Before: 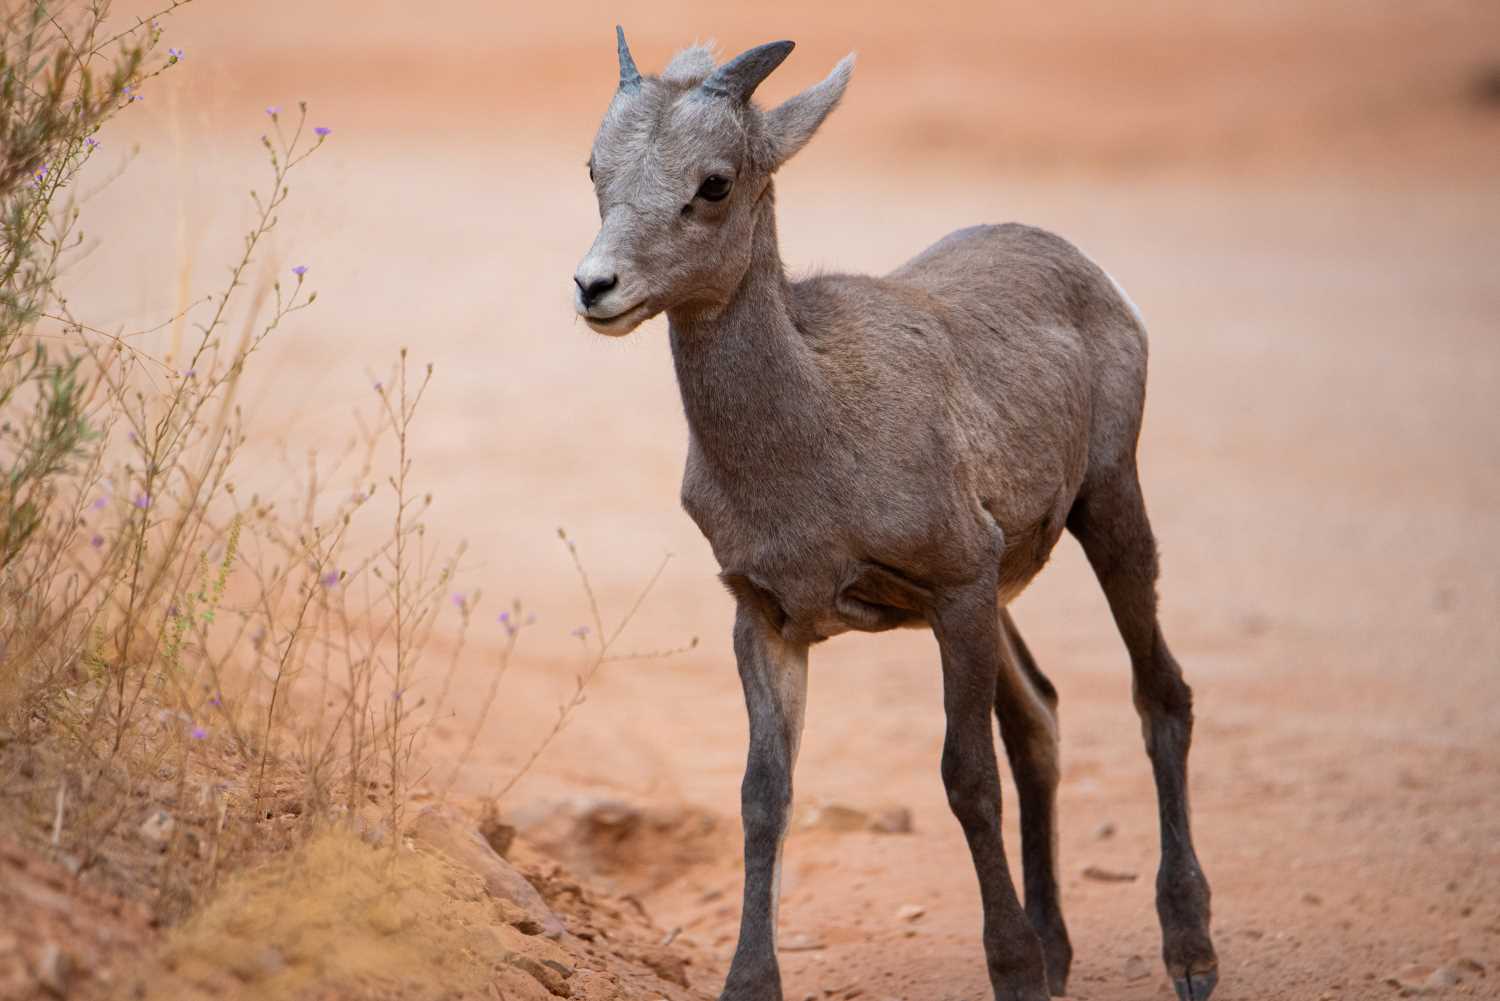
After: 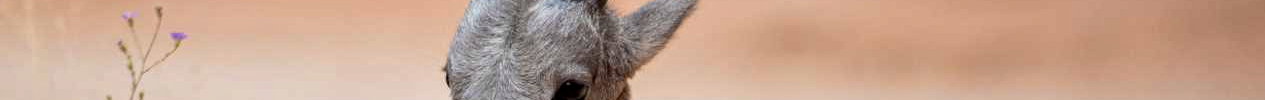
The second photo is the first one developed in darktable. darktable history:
white balance: red 0.978, blue 0.999
local contrast: detail 130%
crop and rotate: left 9.644%, top 9.491%, right 6.021%, bottom 80.509%
